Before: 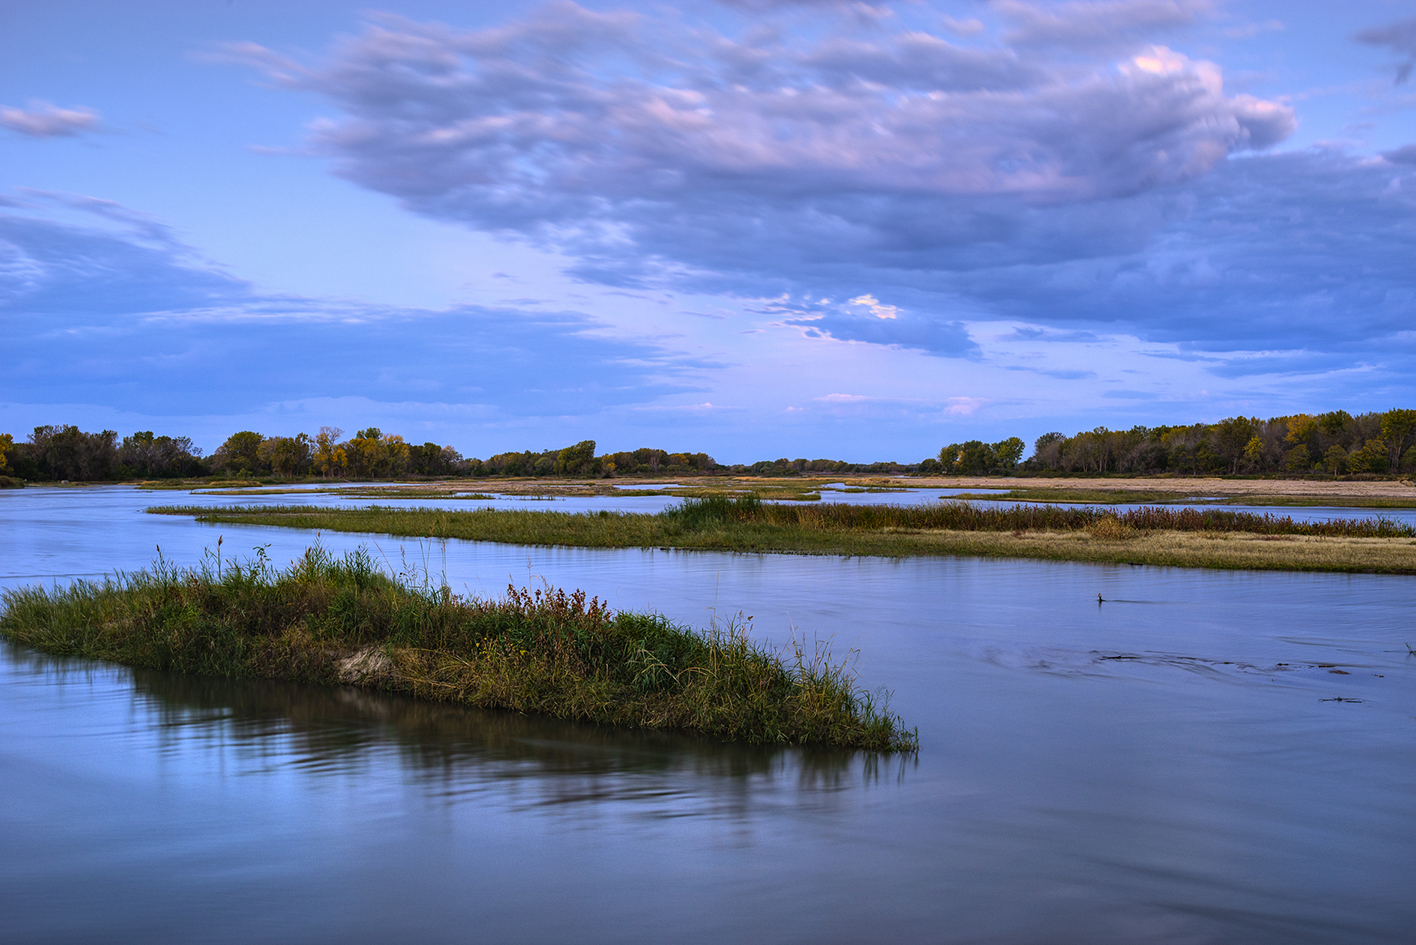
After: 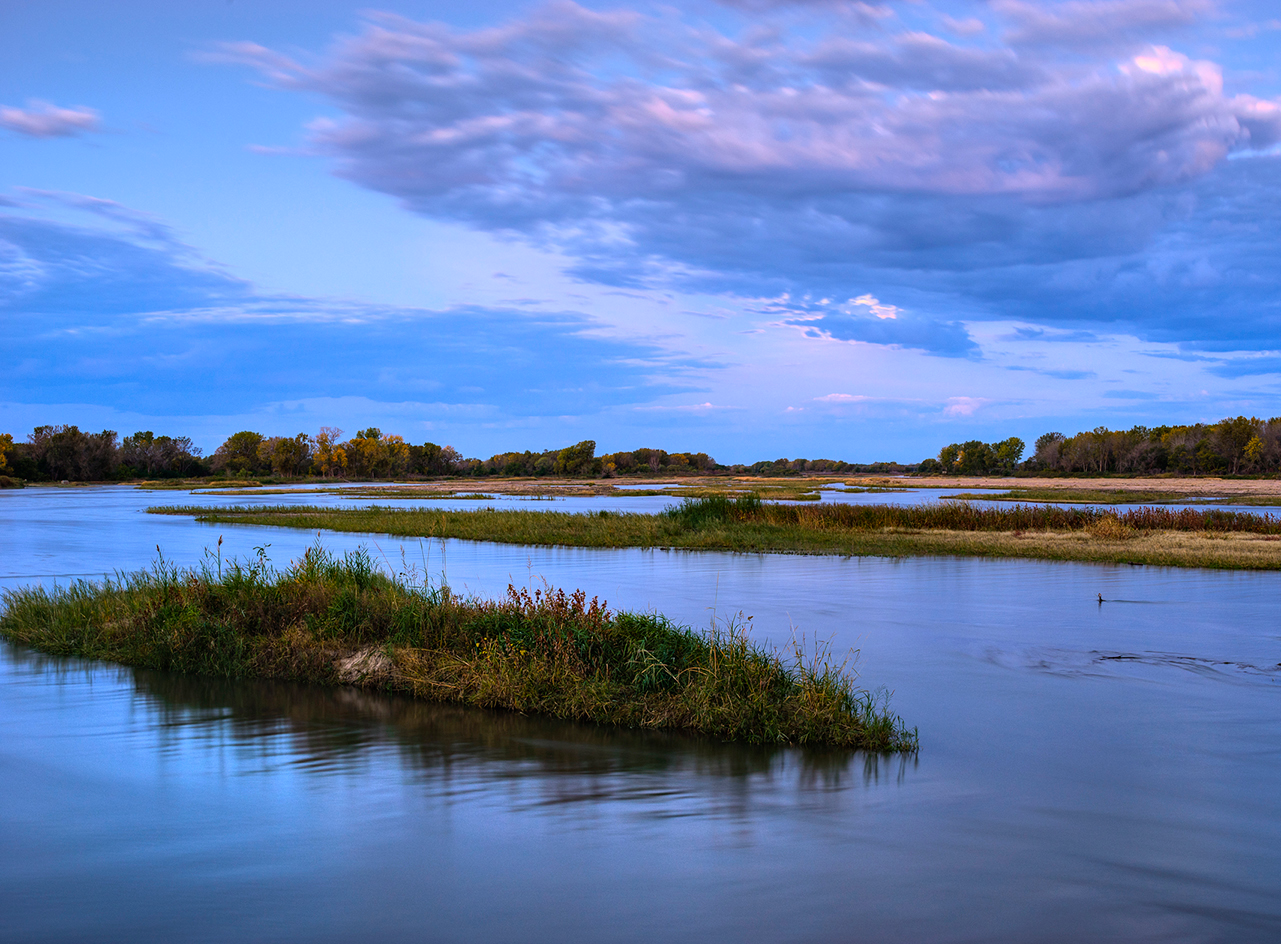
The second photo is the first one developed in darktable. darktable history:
crop: right 9.509%, bottom 0.031%
white balance: red 1.009, blue 1.027
